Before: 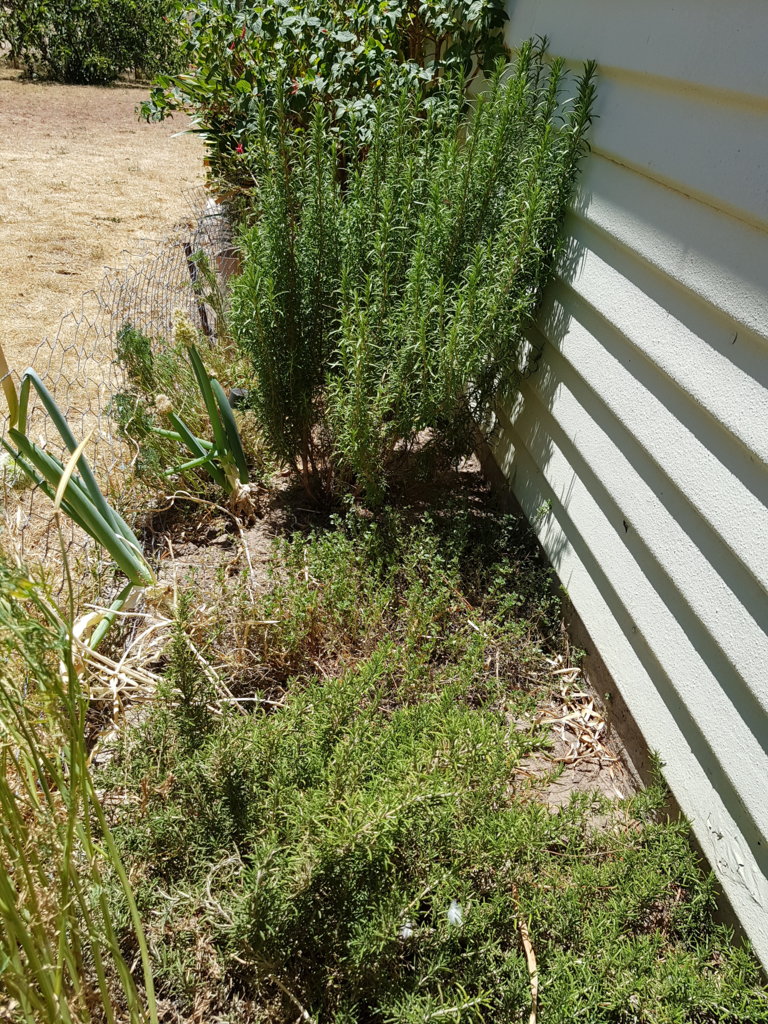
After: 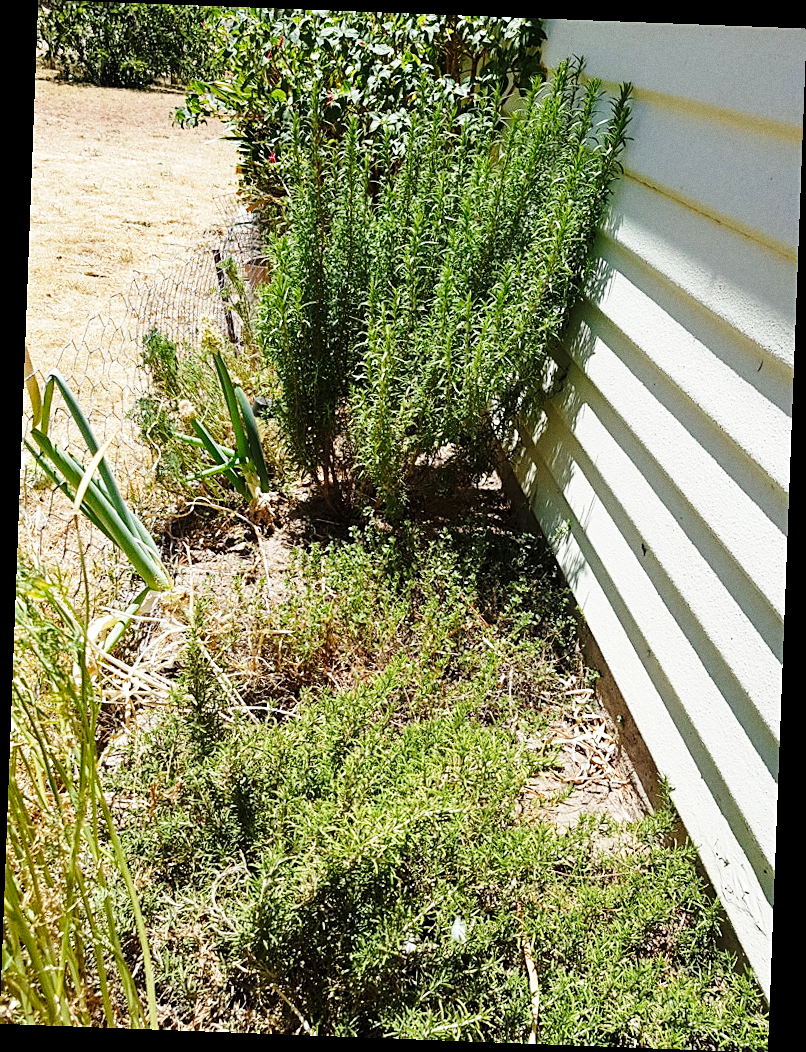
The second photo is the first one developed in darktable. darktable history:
sharpen: on, module defaults
rotate and perspective: rotation 2.17°, automatic cropping off
grain: coarseness 0.09 ISO
base curve: curves: ch0 [(0, 0) (0.028, 0.03) (0.121, 0.232) (0.46, 0.748) (0.859, 0.968) (1, 1)], preserve colors none
